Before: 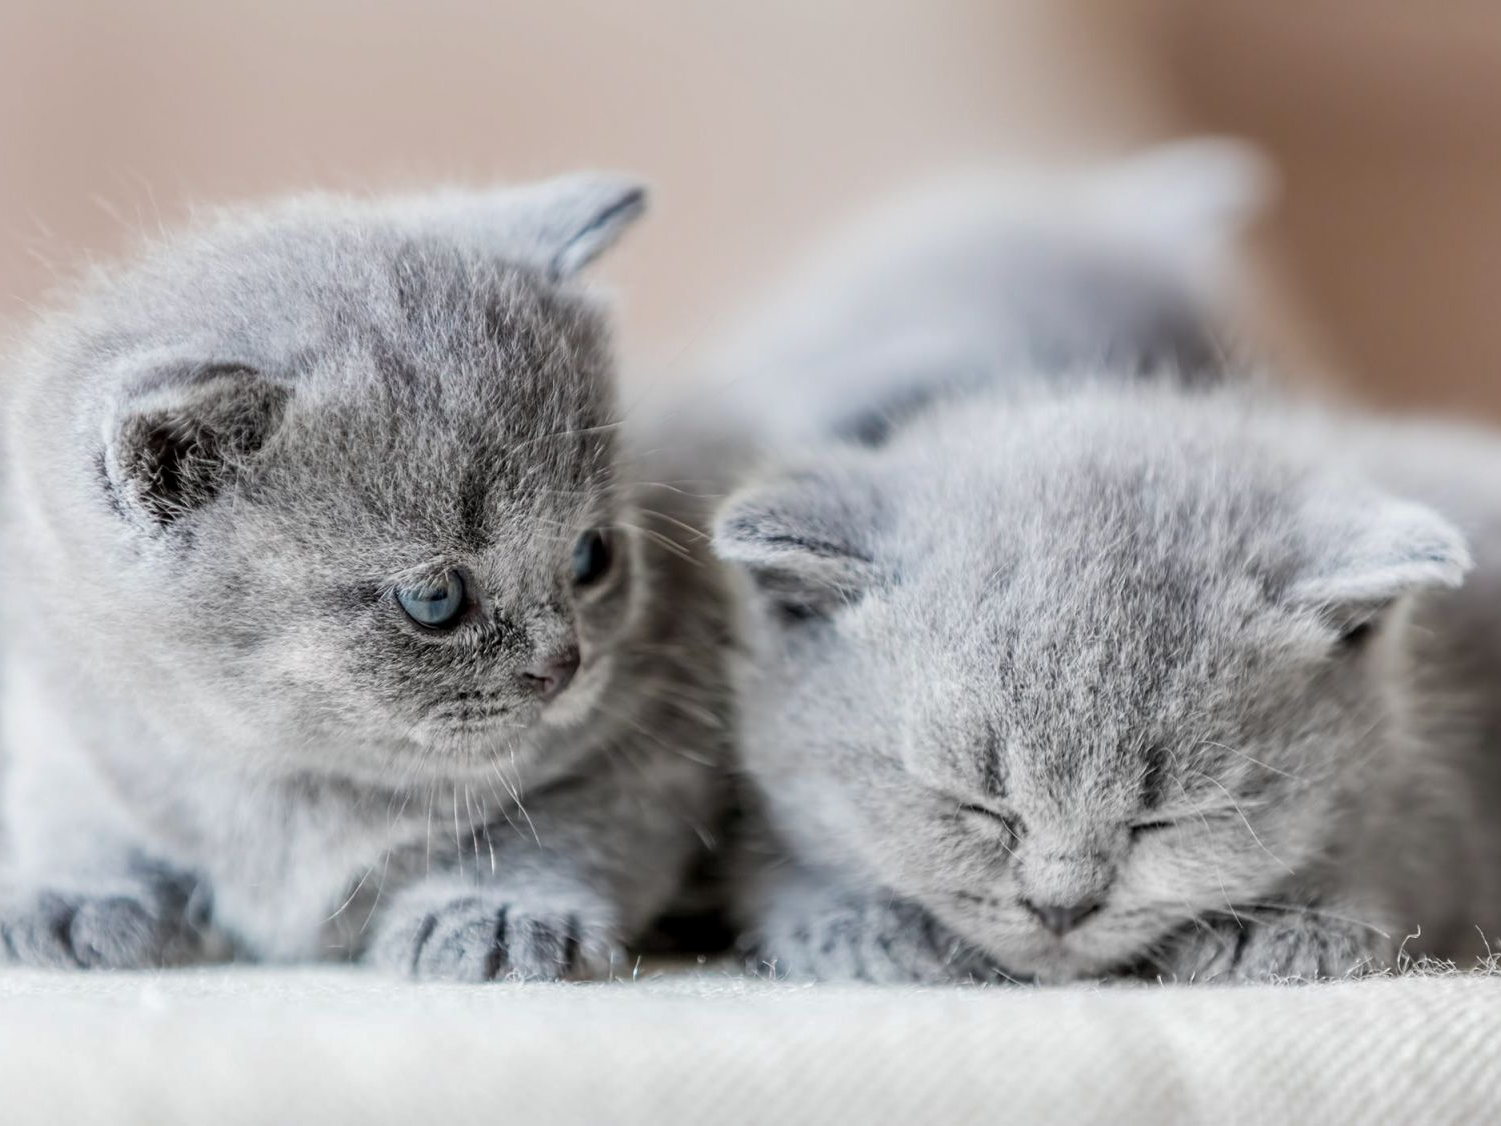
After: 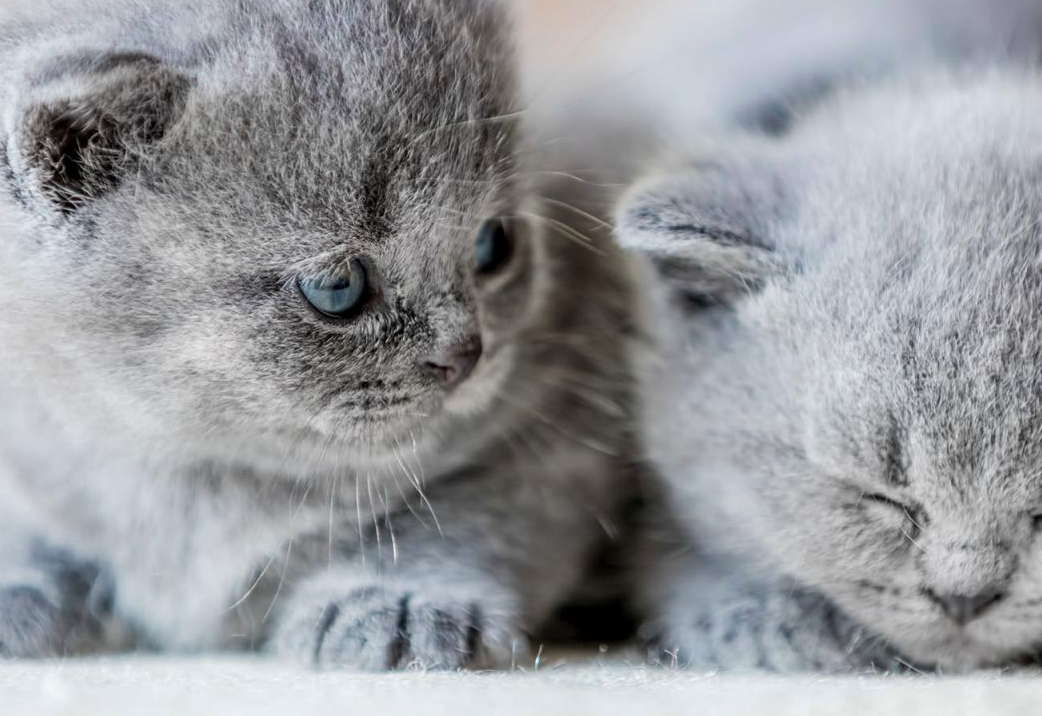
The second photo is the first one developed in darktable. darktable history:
velvia: strength 15.34%
crop: left 6.585%, top 27.684%, right 23.976%, bottom 8.707%
